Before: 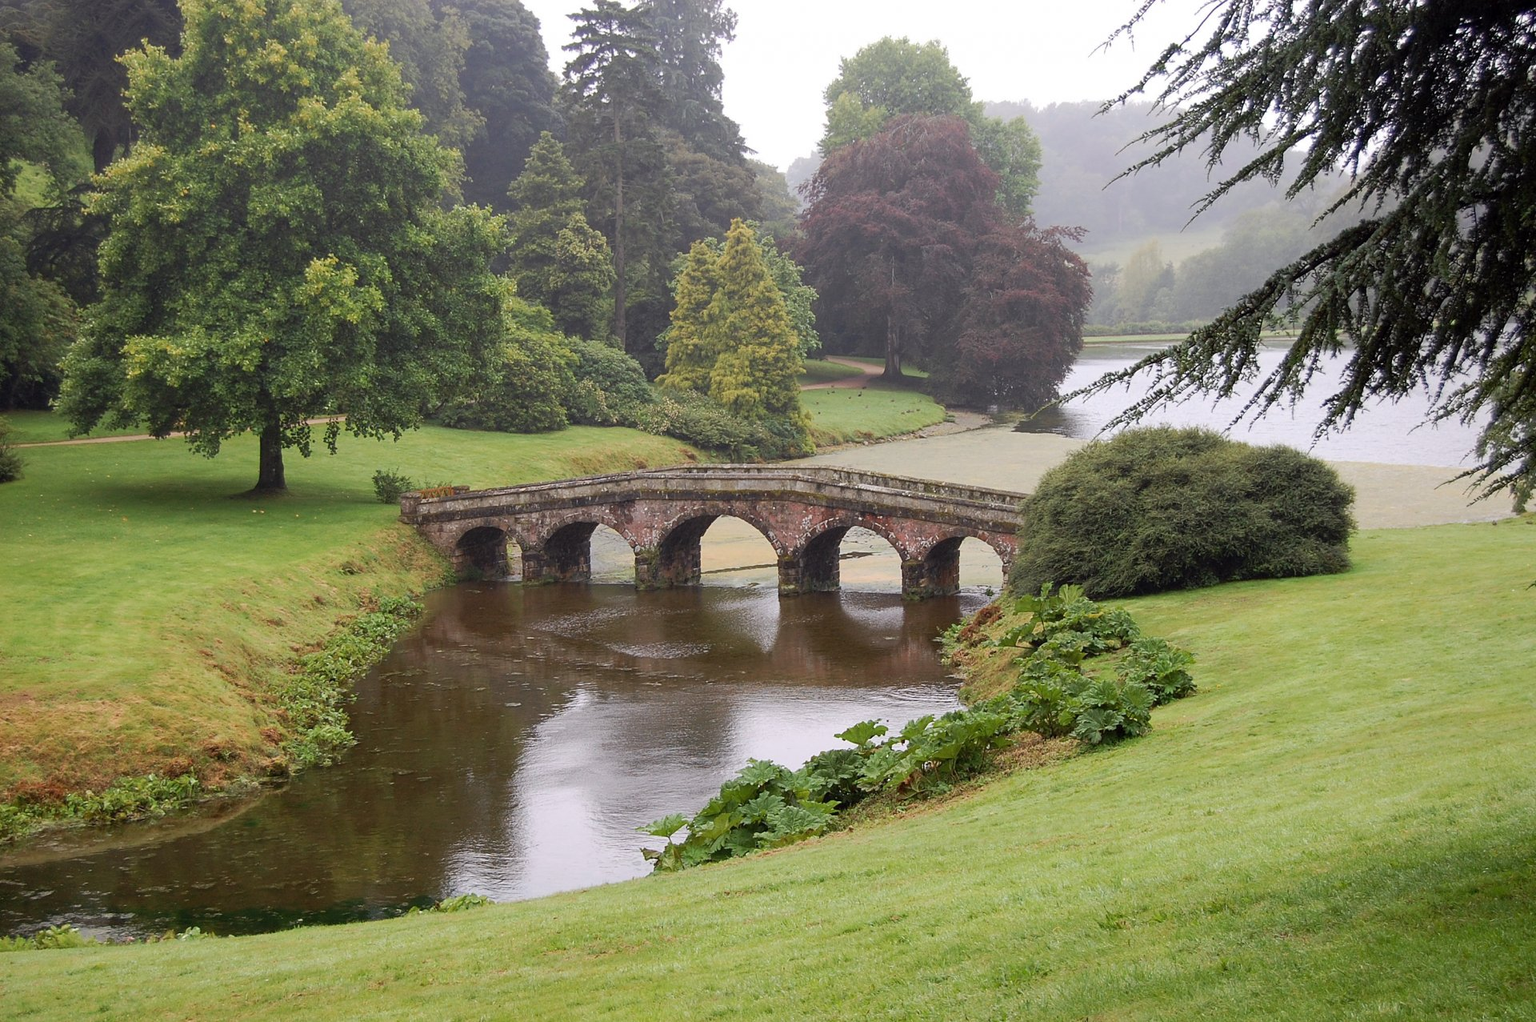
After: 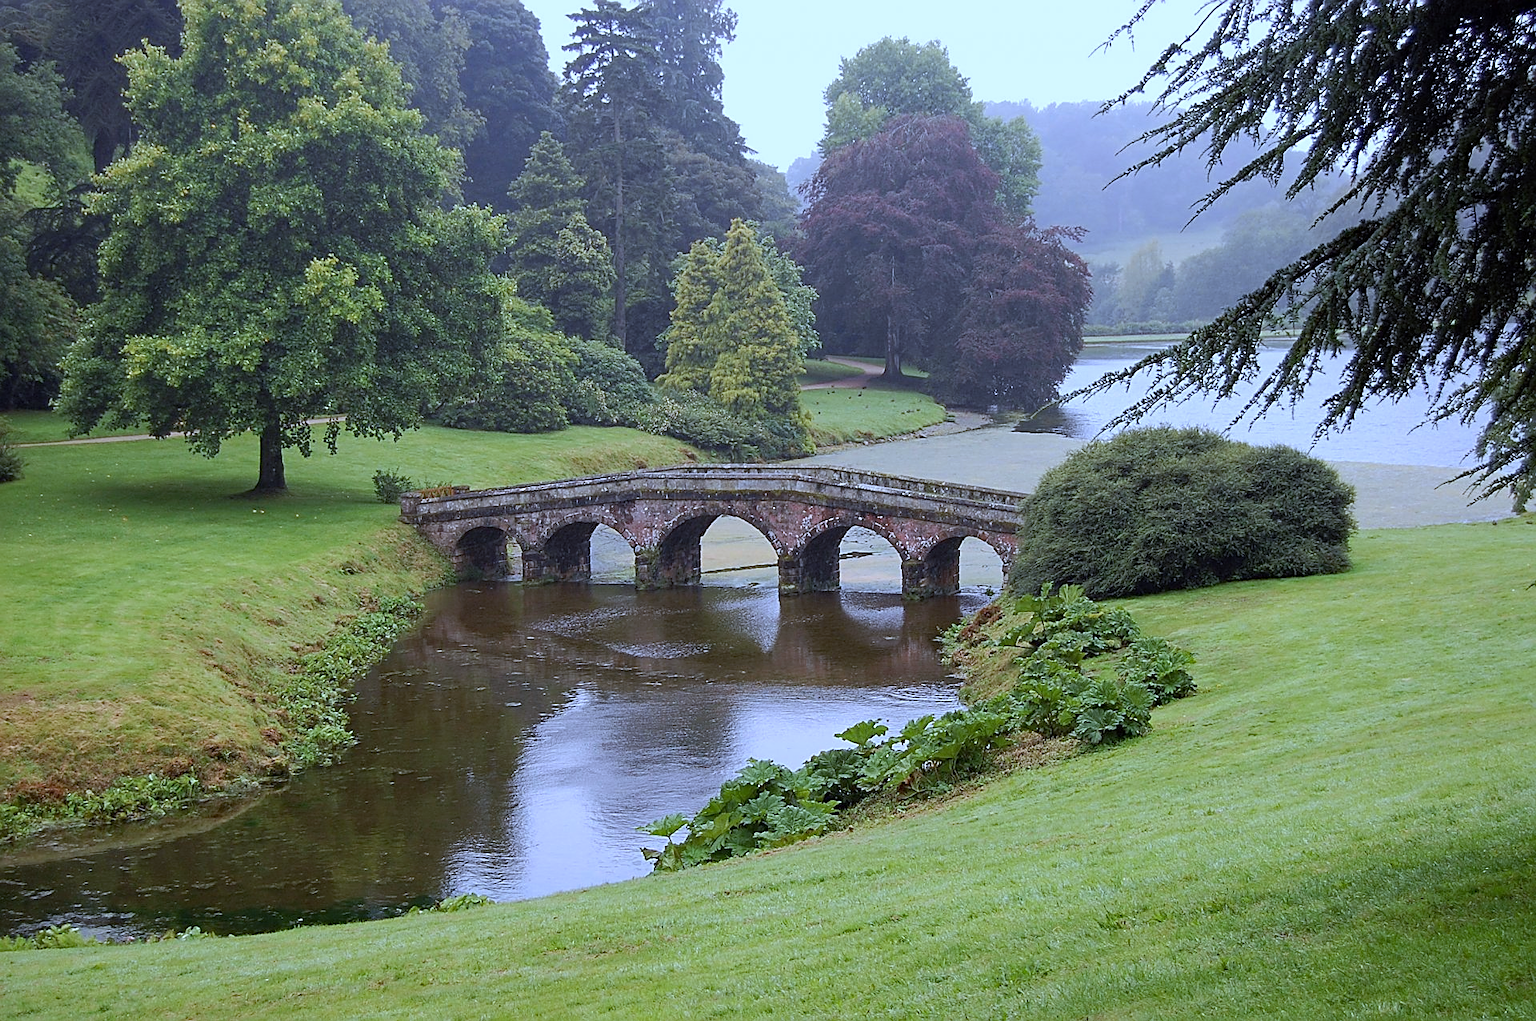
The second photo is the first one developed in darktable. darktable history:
rgb levels: preserve colors max RGB
haze removal: compatibility mode true, adaptive false
color zones: curves: ch0 [(0, 0.5) (0.143, 0.5) (0.286, 0.5) (0.429, 0.5) (0.571, 0.5) (0.714, 0.476) (0.857, 0.5) (1, 0.5)]; ch2 [(0, 0.5) (0.143, 0.5) (0.286, 0.5) (0.429, 0.5) (0.571, 0.5) (0.714, 0.487) (0.857, 0.5) (1, 0.5)]
sharpen: amount 0.575
white balance: red 0.871, blue 1.249
